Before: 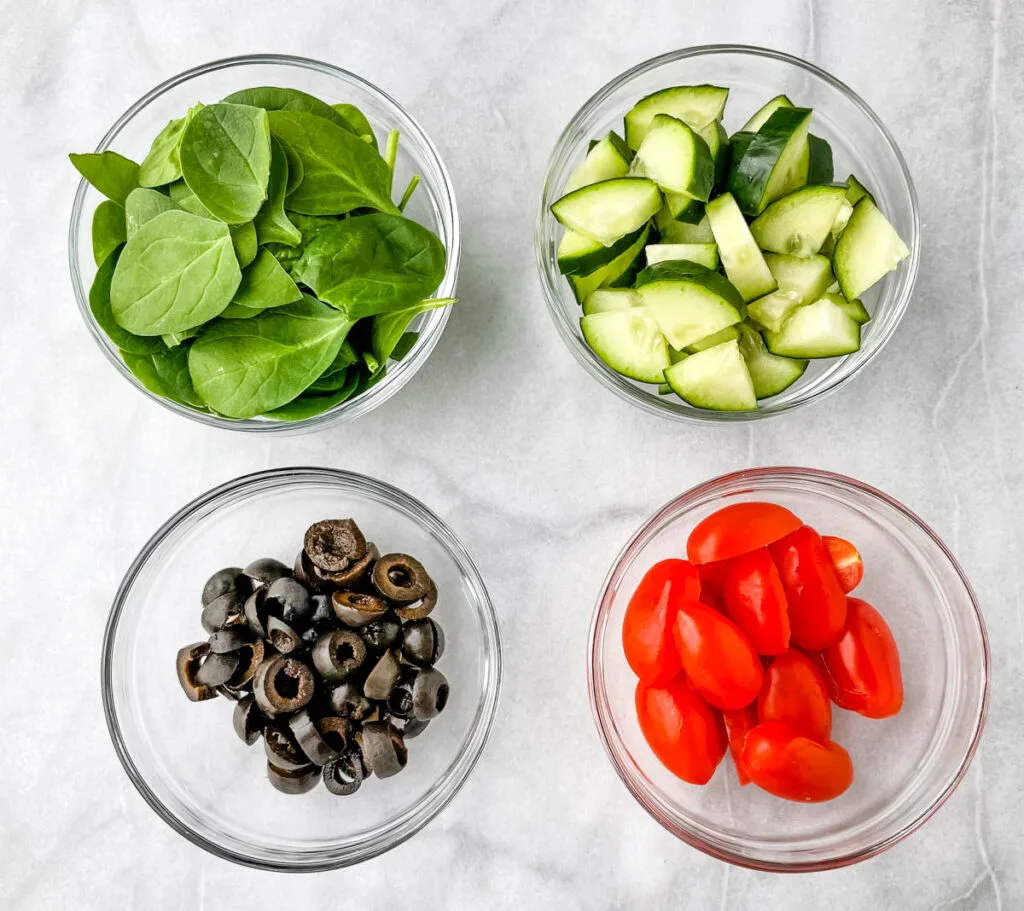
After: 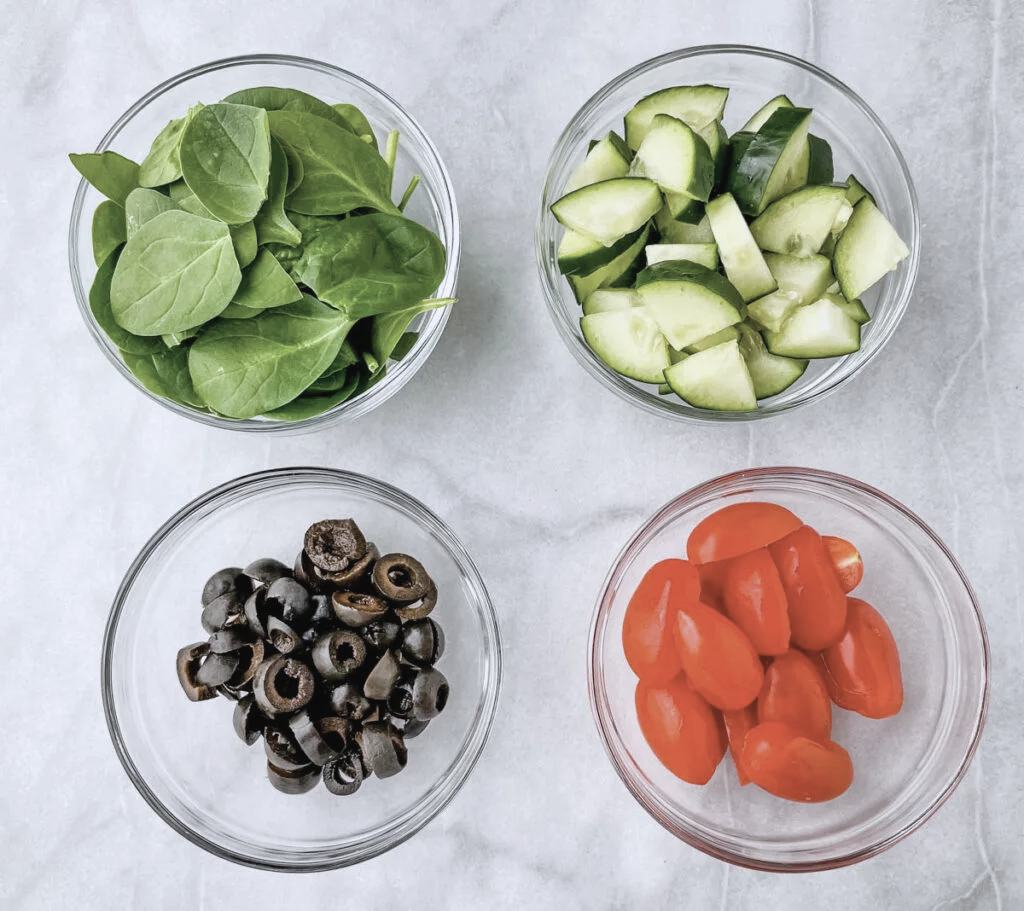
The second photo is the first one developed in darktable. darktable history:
tone equalizer: -7 EV 0.166 EV, -6 EV 0.138 EV, -5 EV 0.079 EV, -4 EV 0.042 EV, -2 EV -0.027 EV, -1 EV -0.03 EV, +0 EV -0.084 EV
contrast brightness saturation: contrast -0.052, saturation -0.402
color calibration: illuminant as shot in camera, x 0.358, y 0.373, temperature 4628.91 K
